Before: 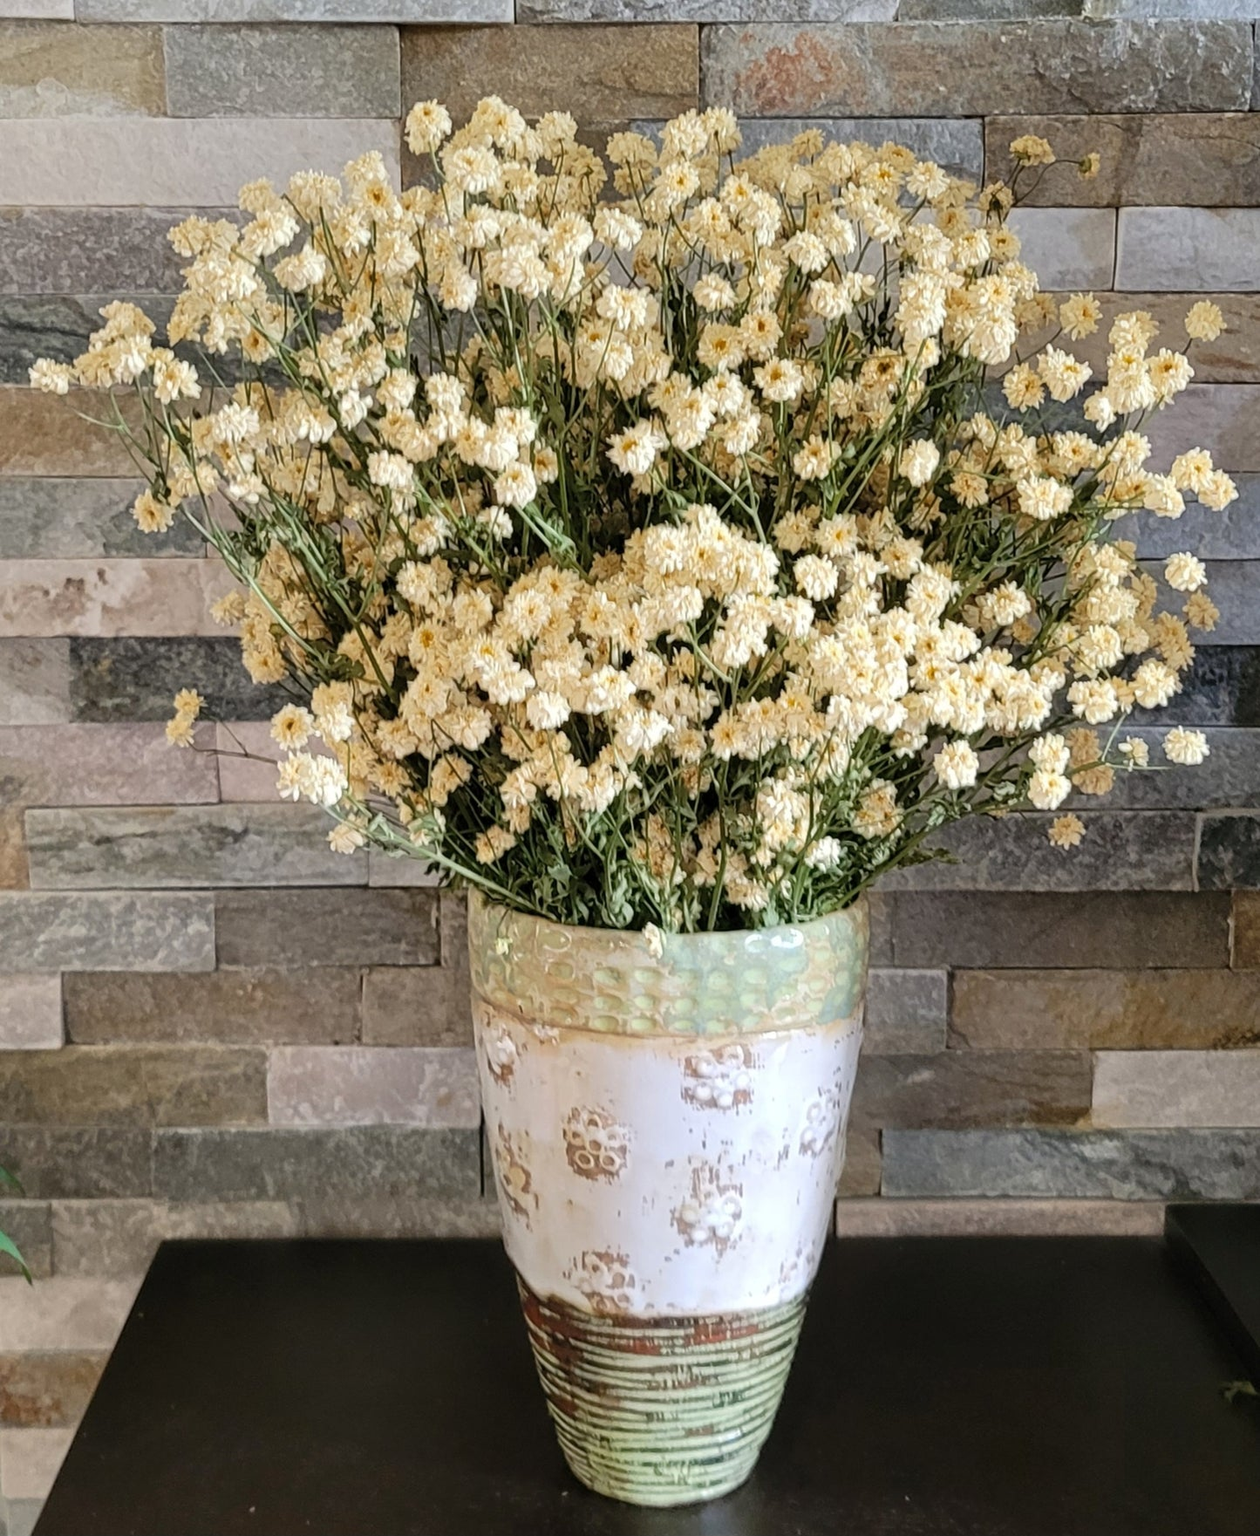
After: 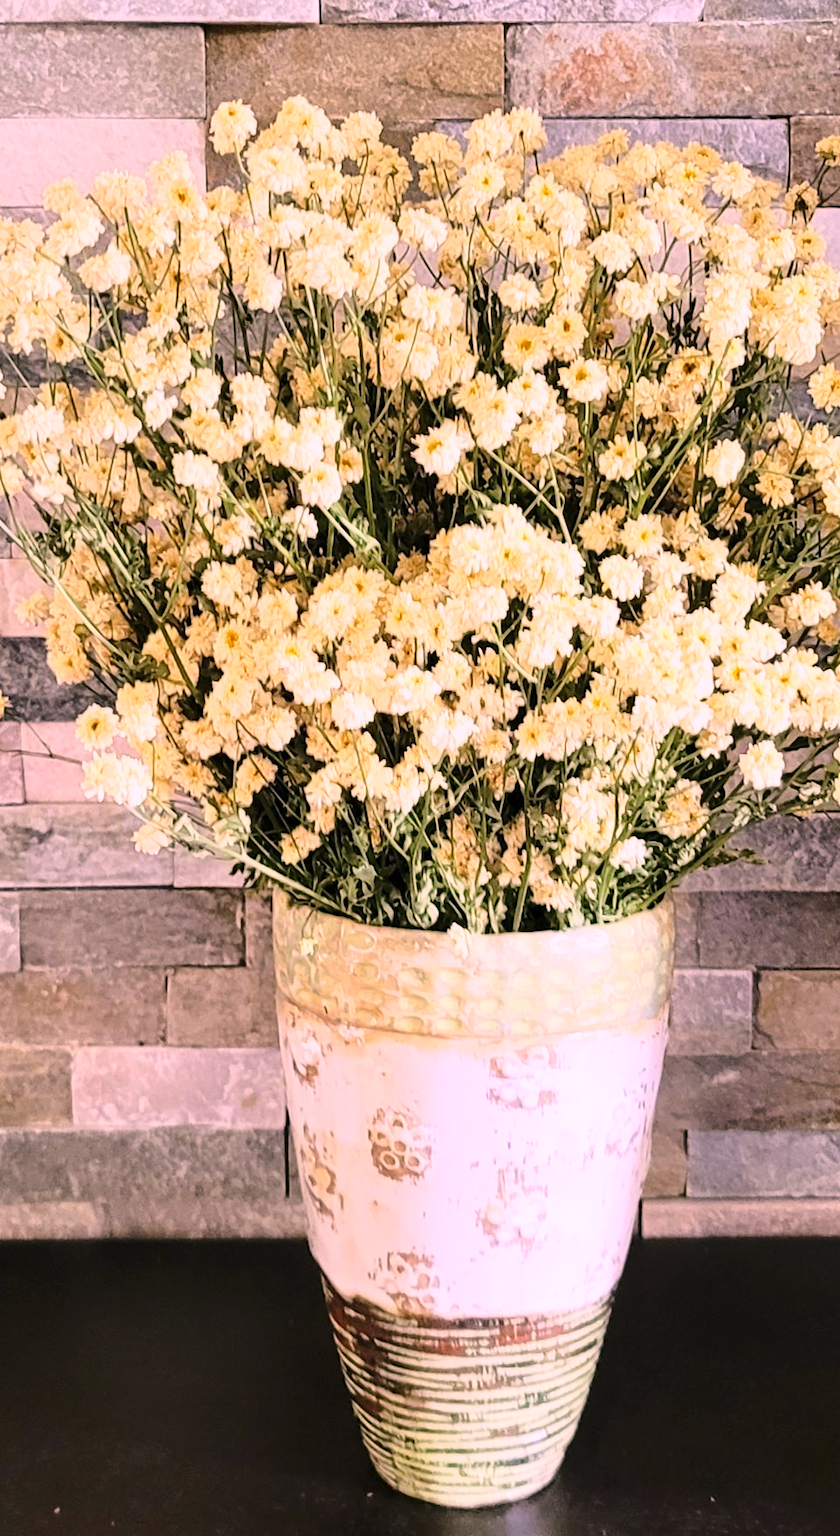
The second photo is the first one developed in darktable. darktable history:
white balance: red 0.948, green 1.02, blue 1.176
crop and rotate: left 15.546%, right 17.787%
base curve: curves: ch0 [(0, 0) (0.028, 0.03) (0.121, 0.232) (0.46, 0.748) (0.859, 0.968) (1, 1)]
color correction: highlights a* 21.16, highlights b* 19.61
